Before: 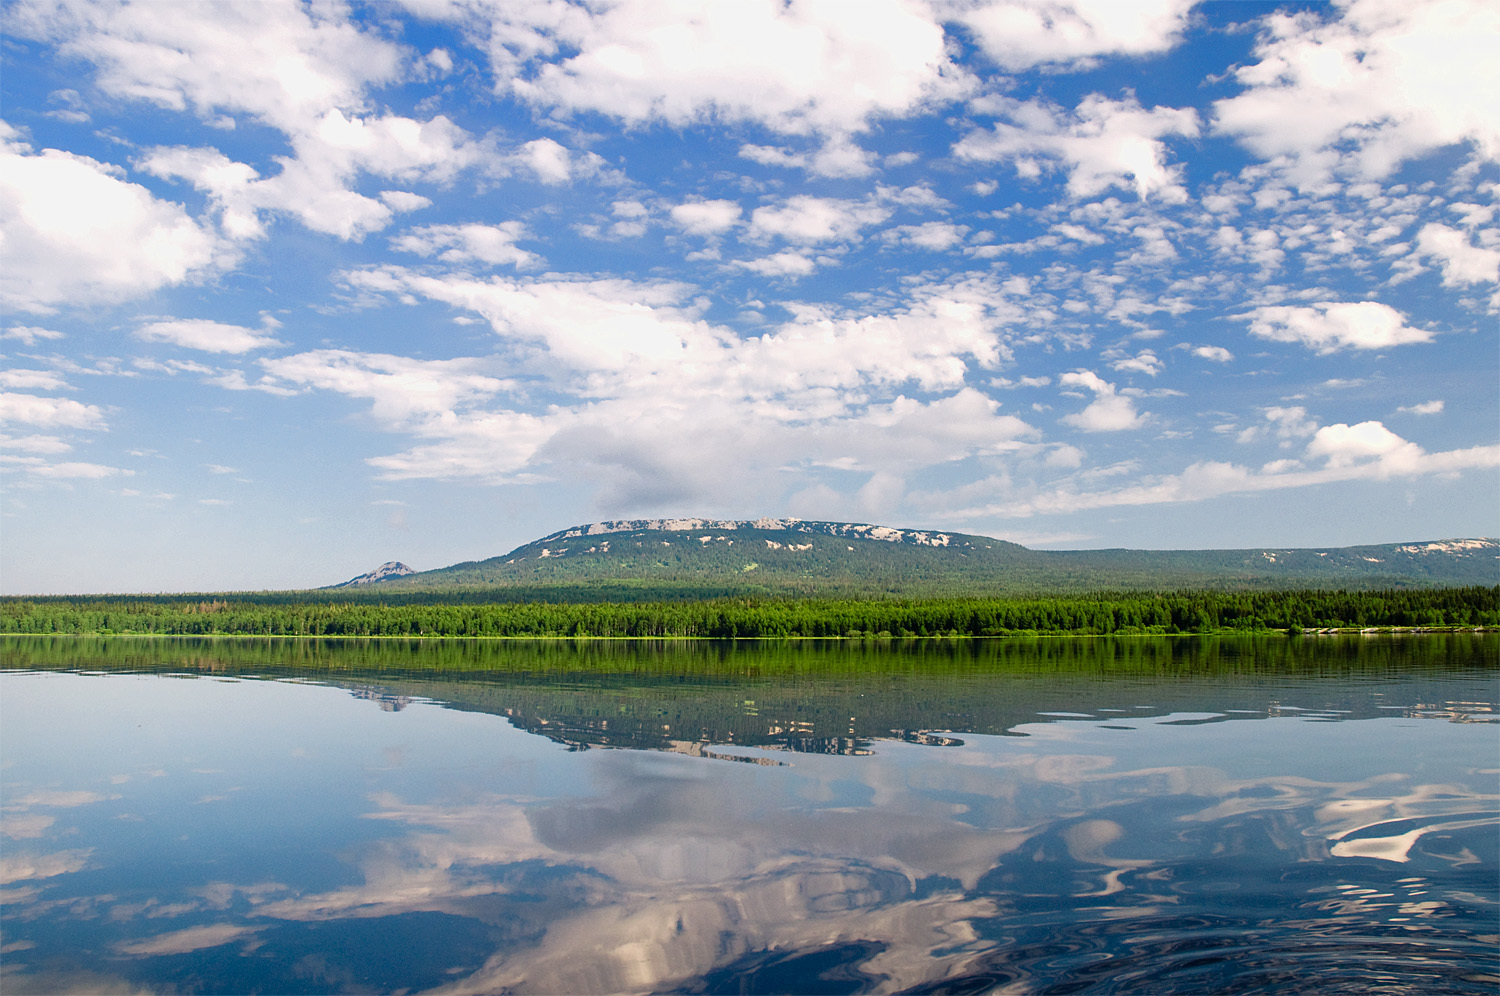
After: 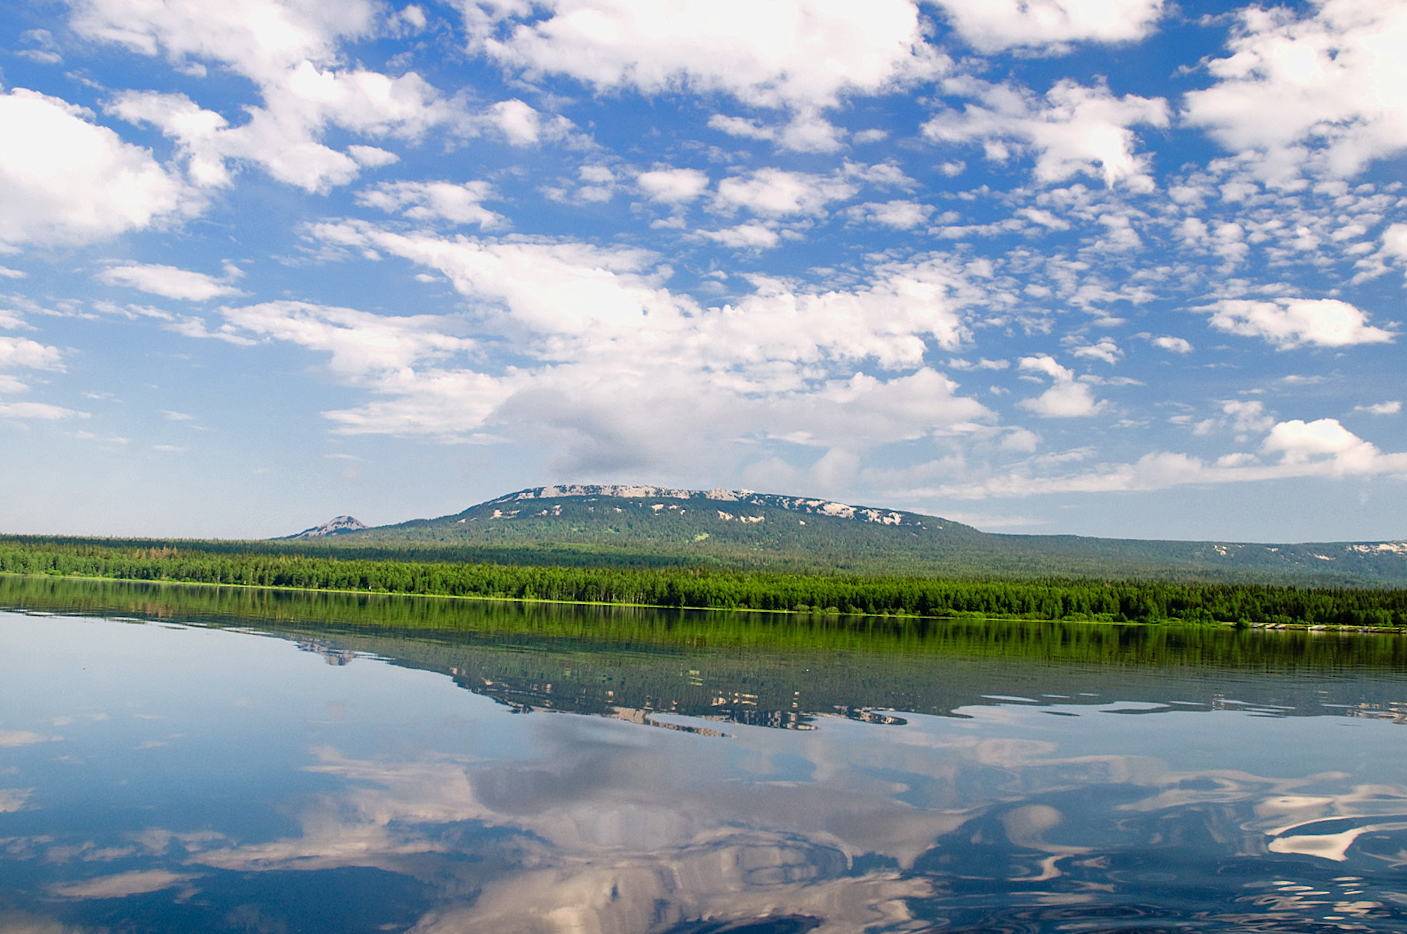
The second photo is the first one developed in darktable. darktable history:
crop and rotate: angle -2.54°
